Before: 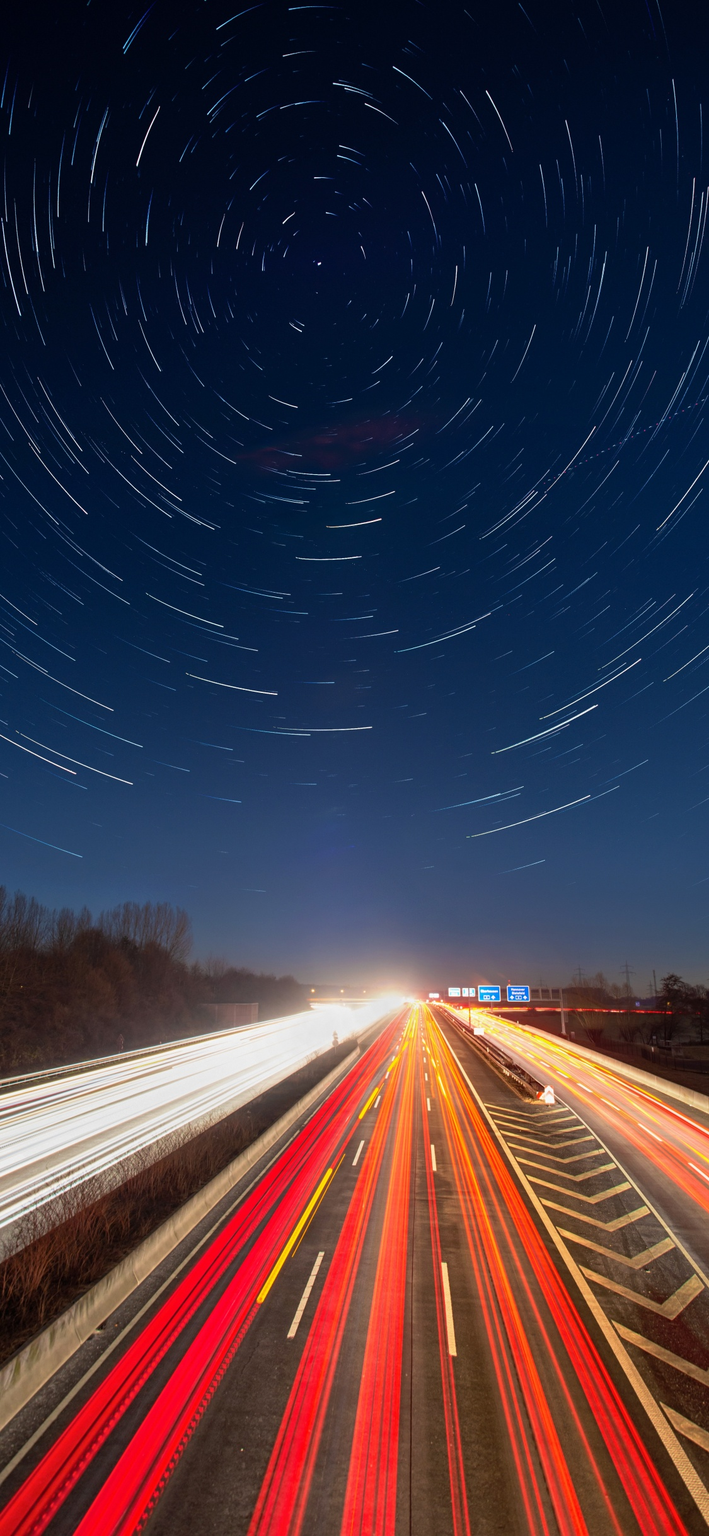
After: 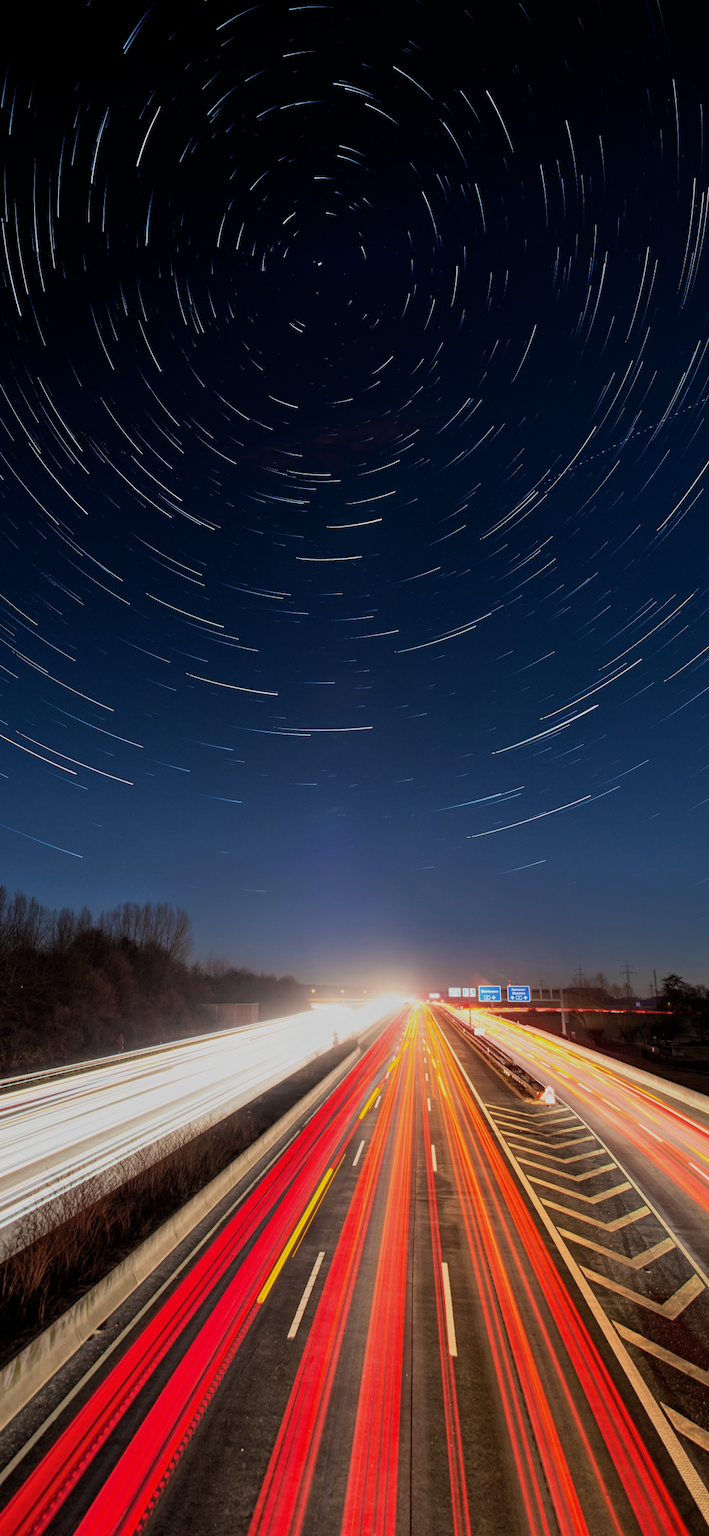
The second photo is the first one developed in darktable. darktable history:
filmic rgb: middle gray luminance 28.91%, black relative exposure -10.35 EV, white relative exposure 5.48 EV, threshold 5.98 EV, target black luminance 0%, hardness 3.95, latitude 2.99%, contrast 1.127, highlights saturation mix 4.45%, shadows ↔ highlights balance 14.58%, enable highlight reconstruction true
